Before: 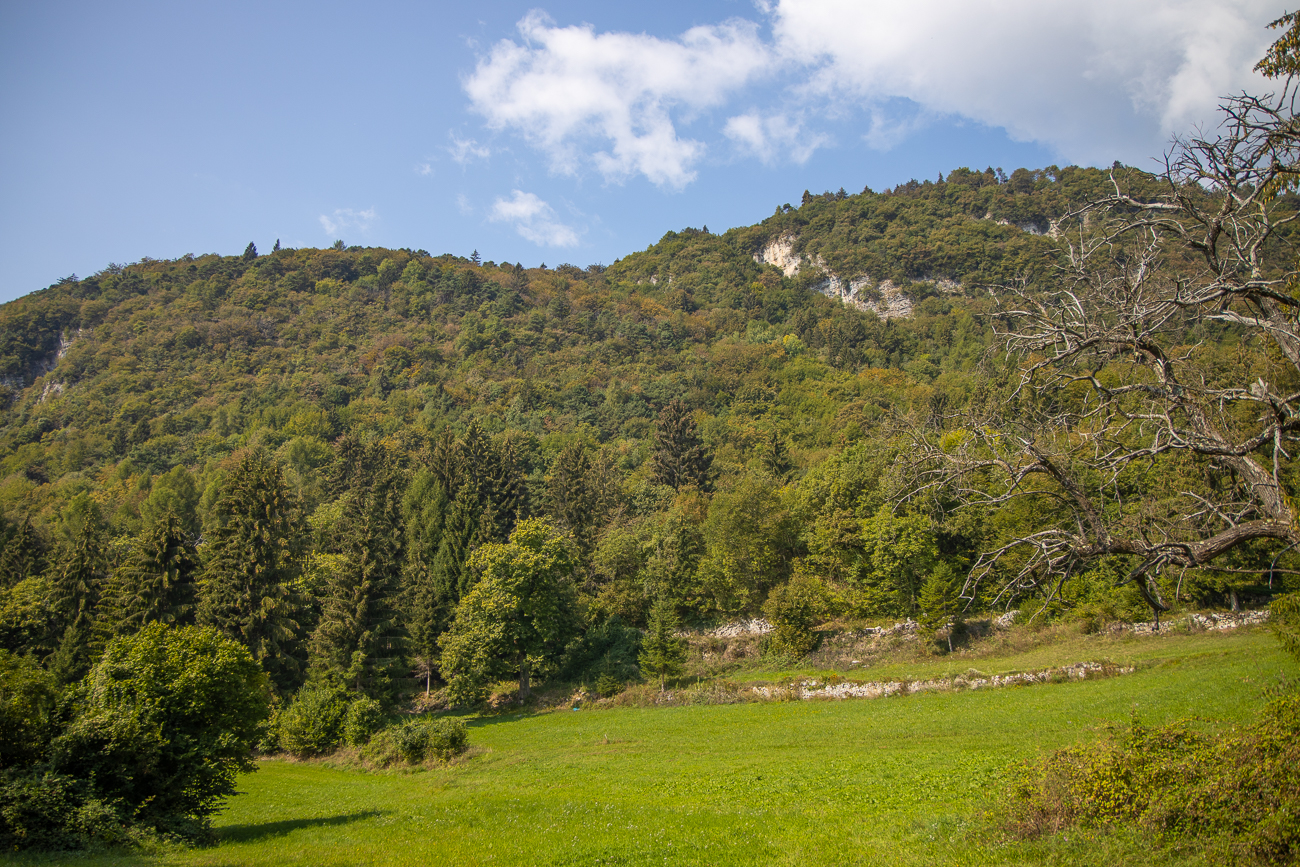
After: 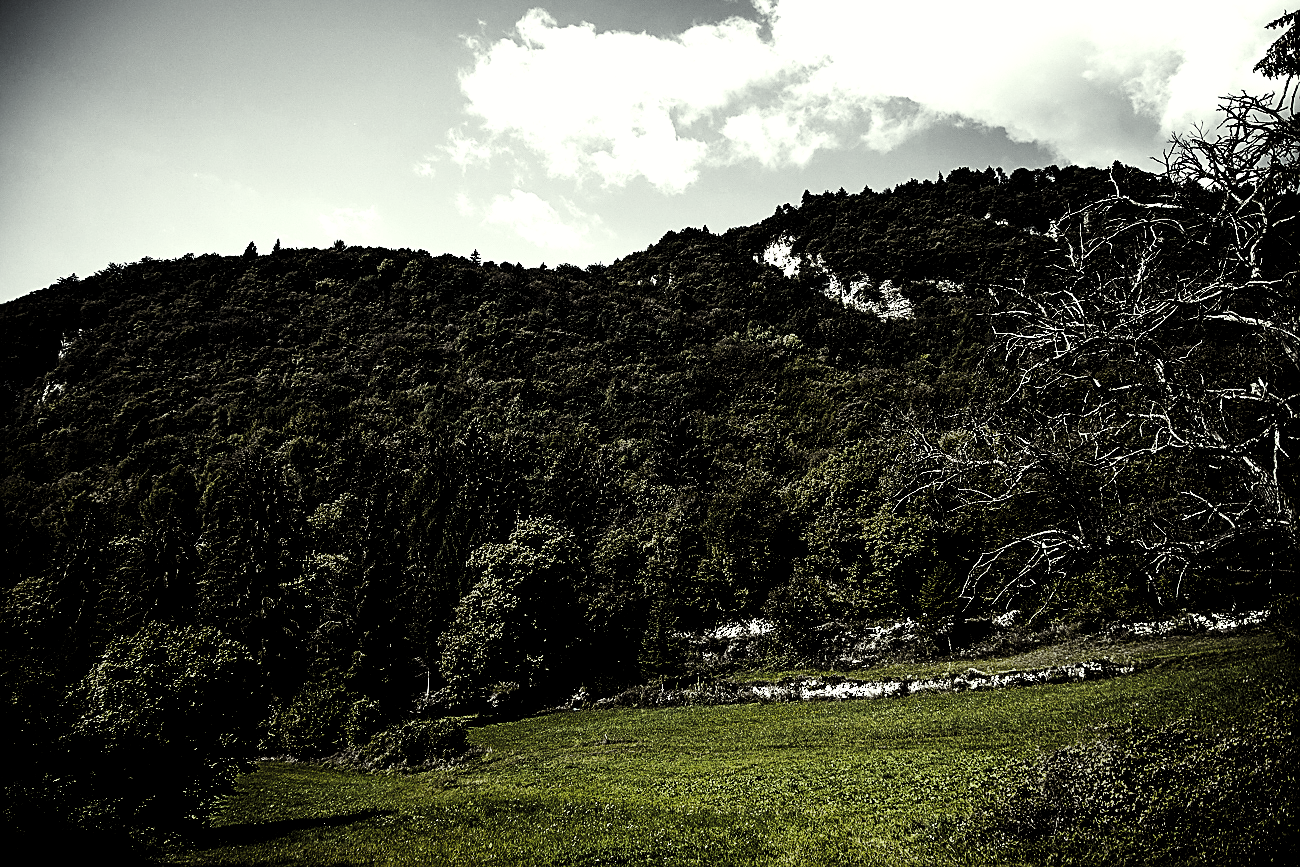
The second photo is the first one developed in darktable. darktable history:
levels: black 0.095%, levels [0.721, 0.937, 0.997]
sharpen: on, module defaults
exposure: black level correction 0, exposure 1.87 EV, compensate highlight preservation false
color correction: highlights a* -4.3, highlights b* 6.45
filmic rgb: black relative exposure -5.1 EV, white relative exposure 3.53 EV, hardness 3.17, contrast 1.404, highlights saturation mix -48.97%
local contrast: mode bilateral grid, contrast 21, coarseness 51, detail 102%, midtone range 0.2
